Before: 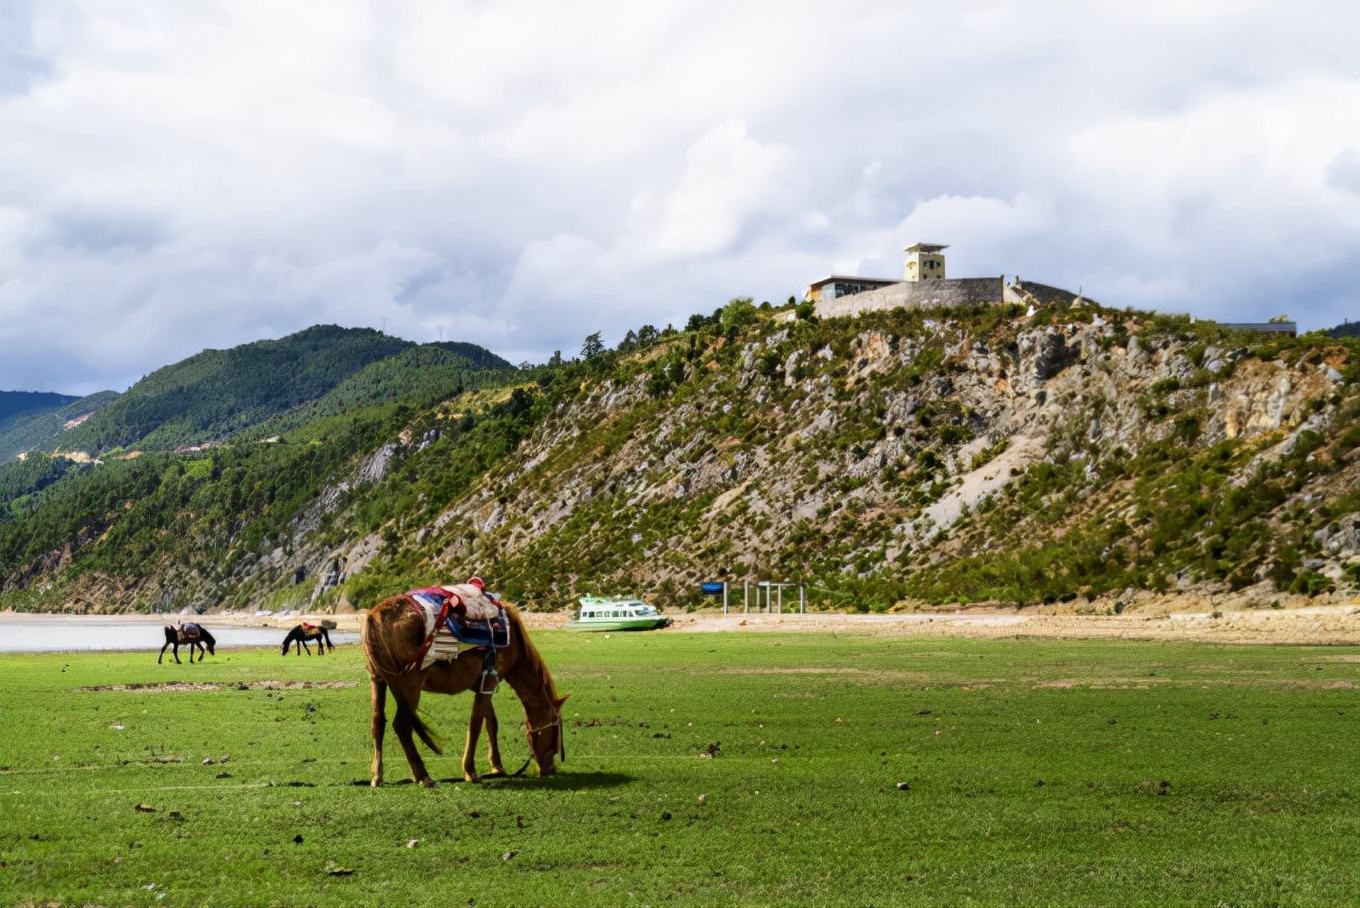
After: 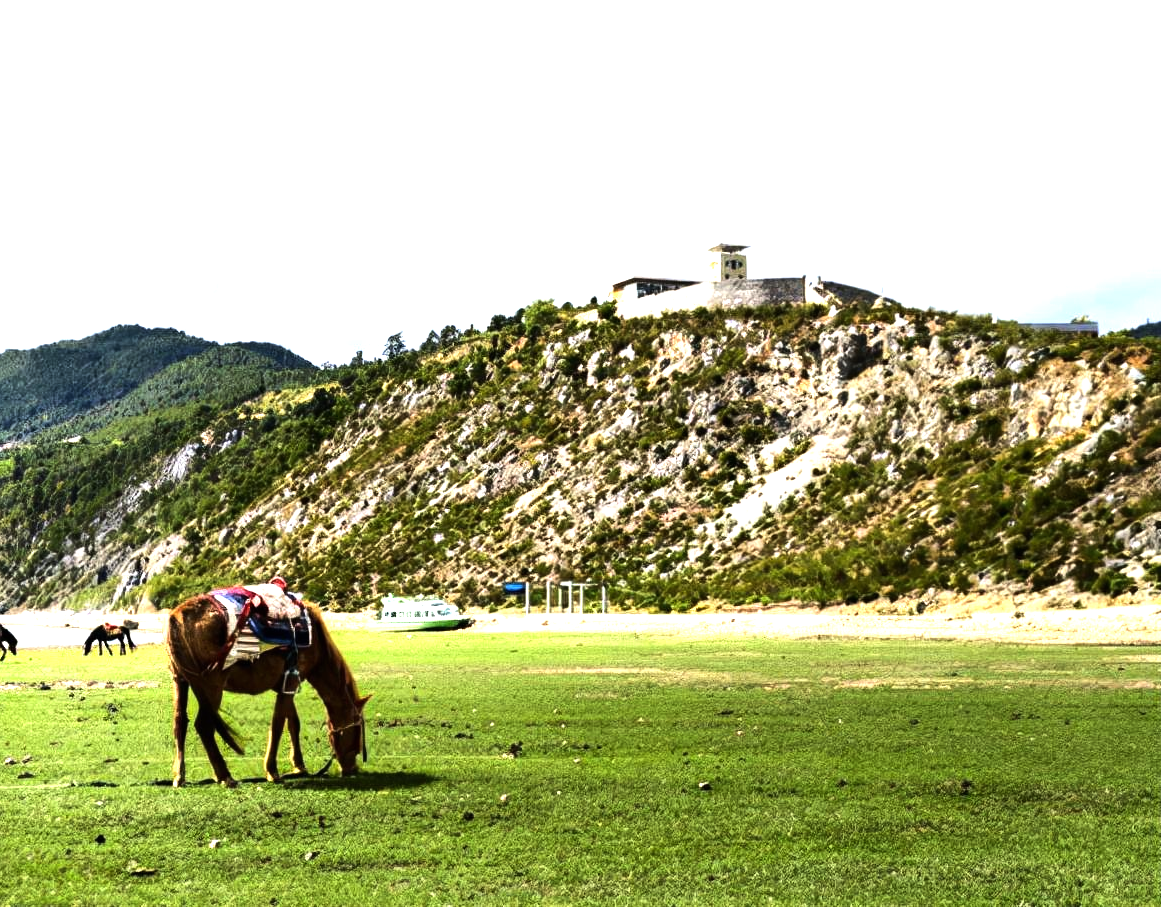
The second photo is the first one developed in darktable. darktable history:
tone equalizer: -8 EV -1.08 EV, -7 EV -1.01 EV, -6 EV -0.867 EV, -5 EV -0.578 EV, -3 EV 0.578 EV, -2 EV 0.867 EV, -1 EV 1.01 EV, +0 EV 1.08 EV, edges refinement/feathering 500, mask exposure compensation -1.57 EV, preserve details no
crop and rotate: left 14.584%
exposure: black level correction 0, exposure 0.5 EV, compensate exposure bias true, compensate highlight preservation false
